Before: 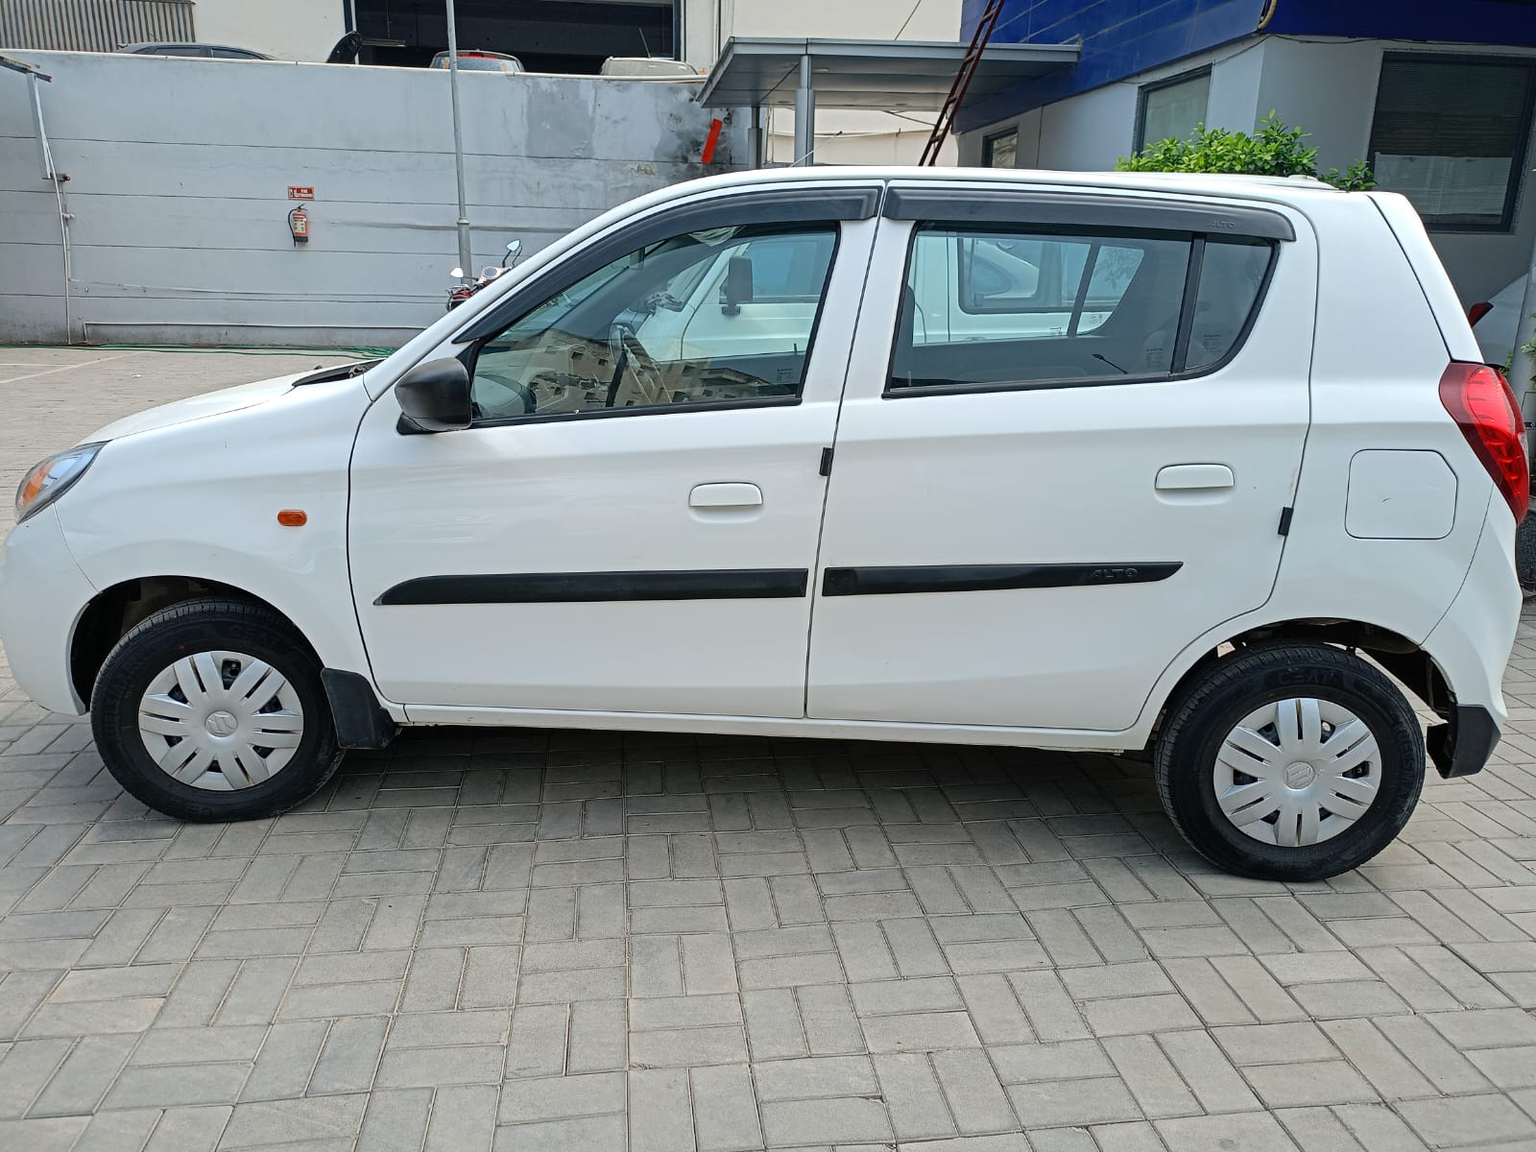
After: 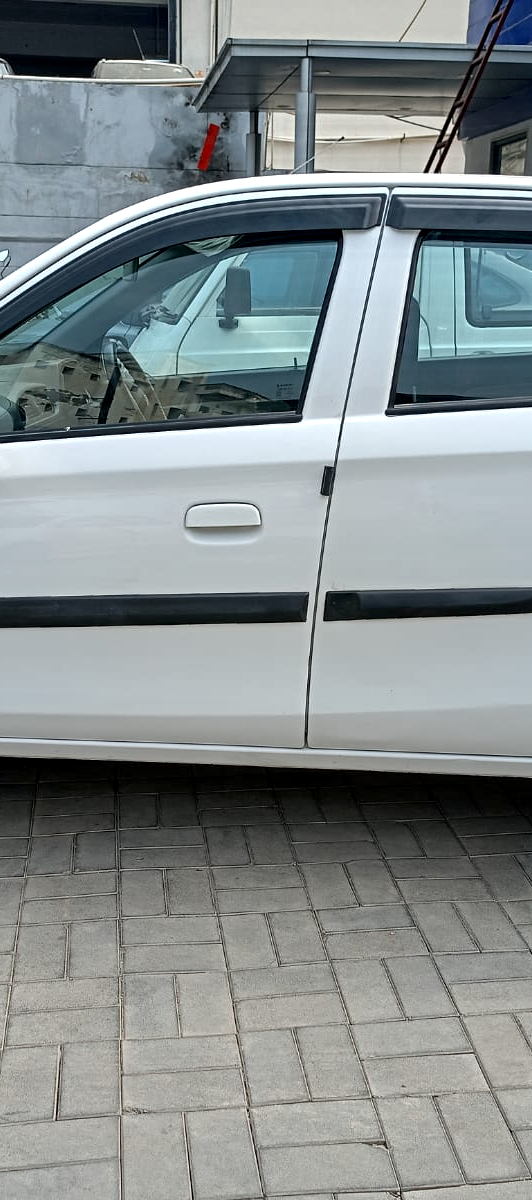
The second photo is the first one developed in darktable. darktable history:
contrast equalizer: y [[0.586, 0.584, 0.576, 0.565, 0.552, 0.539], [0.5 ×6], [0.97, 0.959, 0.919, 0.859, 0.789, 0.717], [0 ×6], [0 ×6]]
crop: left 33.36%, right 33.36%
base curve: curves: ch0 [(0, 0) (0.303, 0.277) (1, 1)]
